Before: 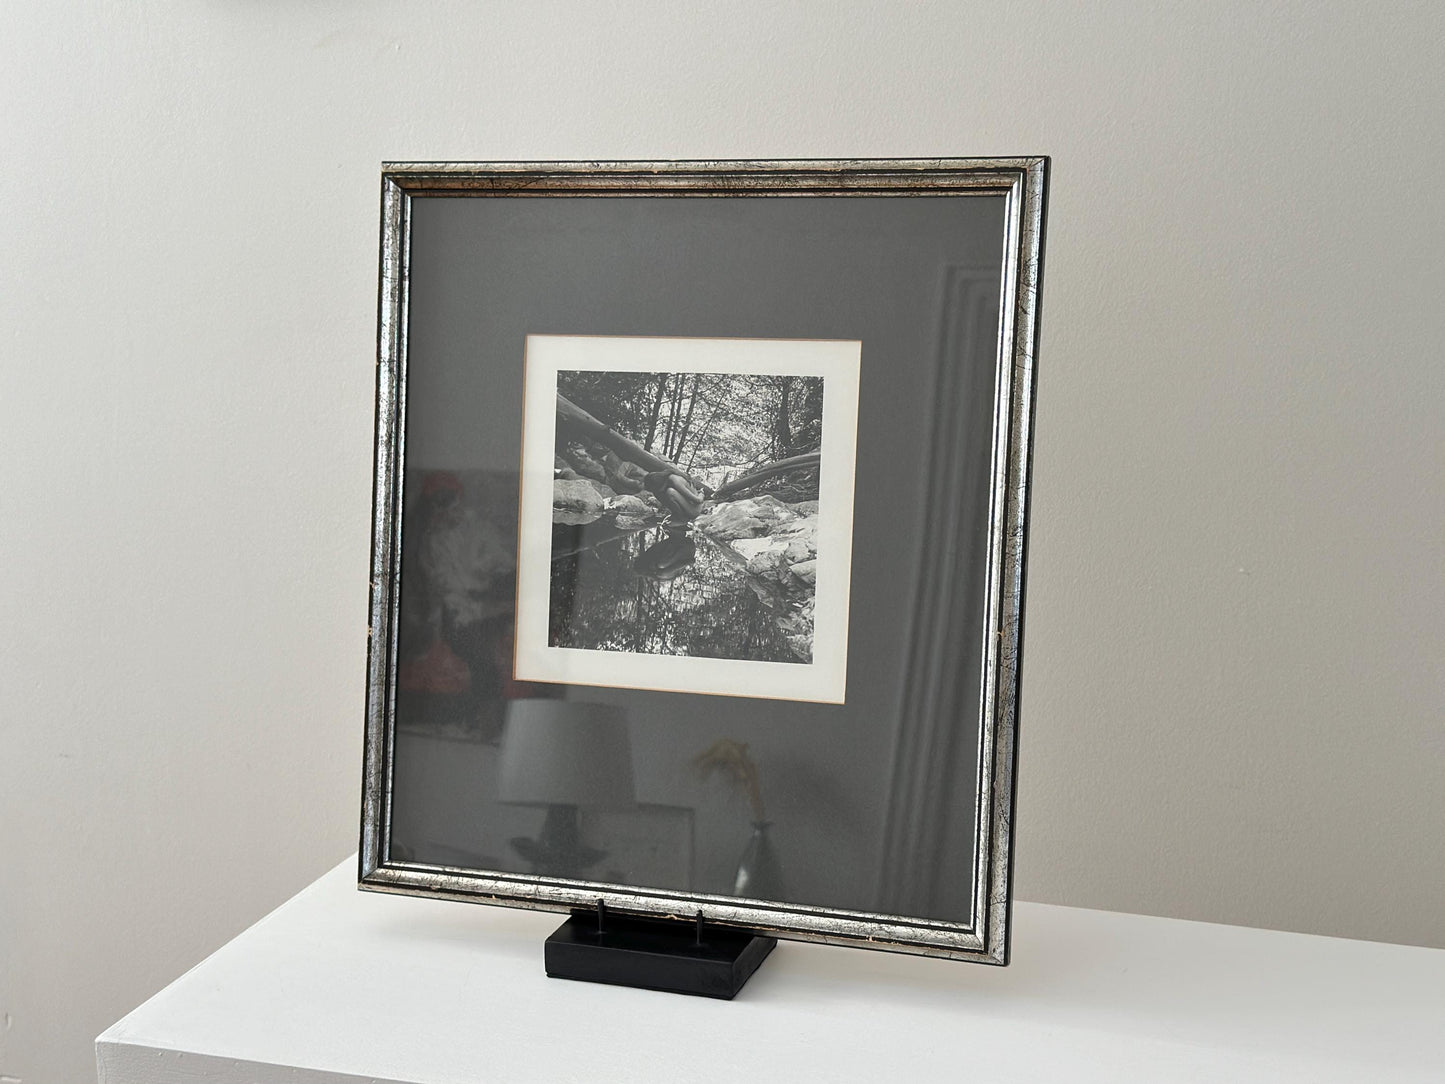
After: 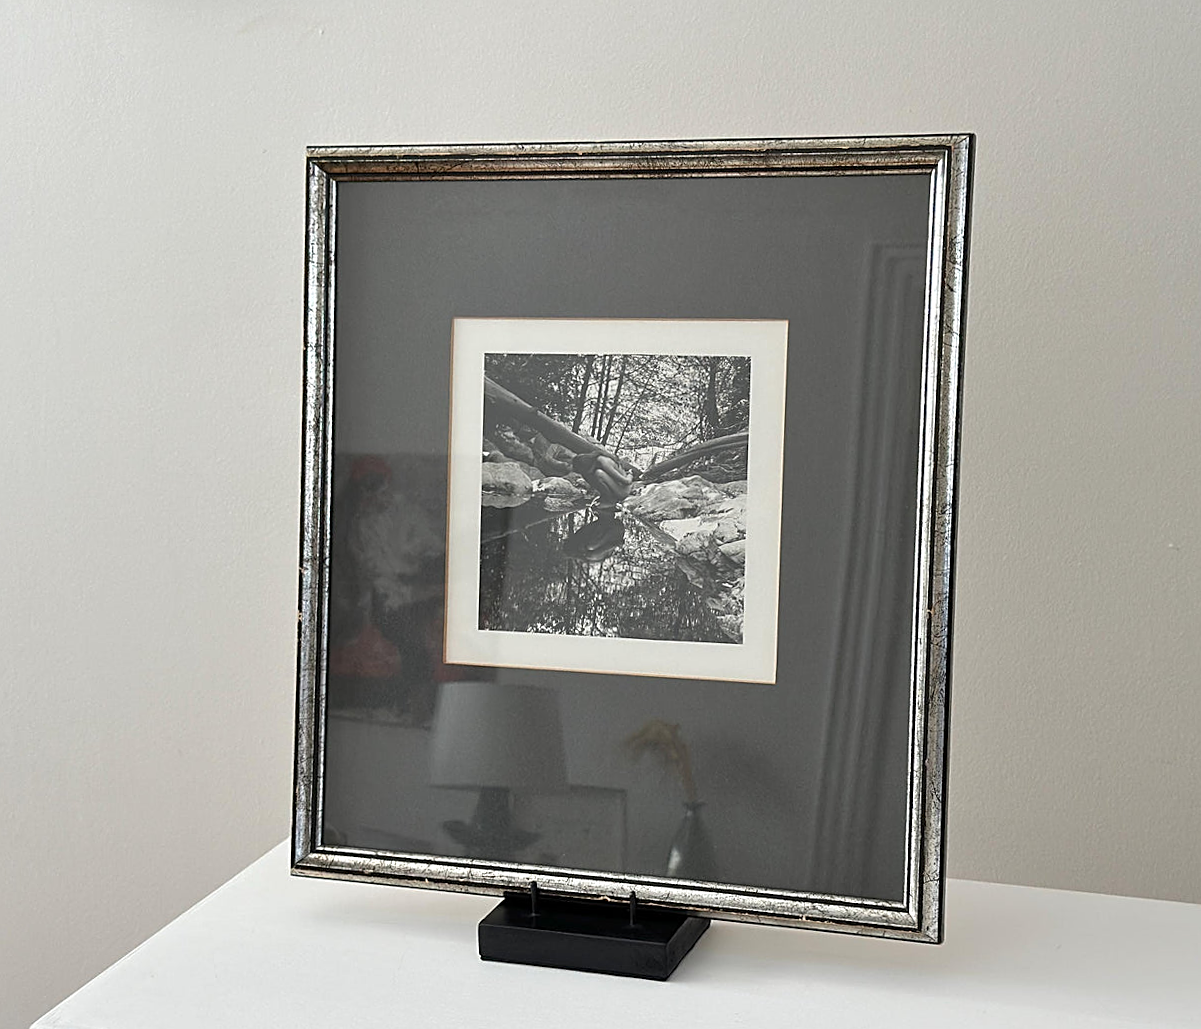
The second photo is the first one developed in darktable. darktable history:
crop and rotate: angle 0.64°, left 4.312%, top 1.092%, right 11.322%, bottom 2.508%
sharpen: on, module defaults
